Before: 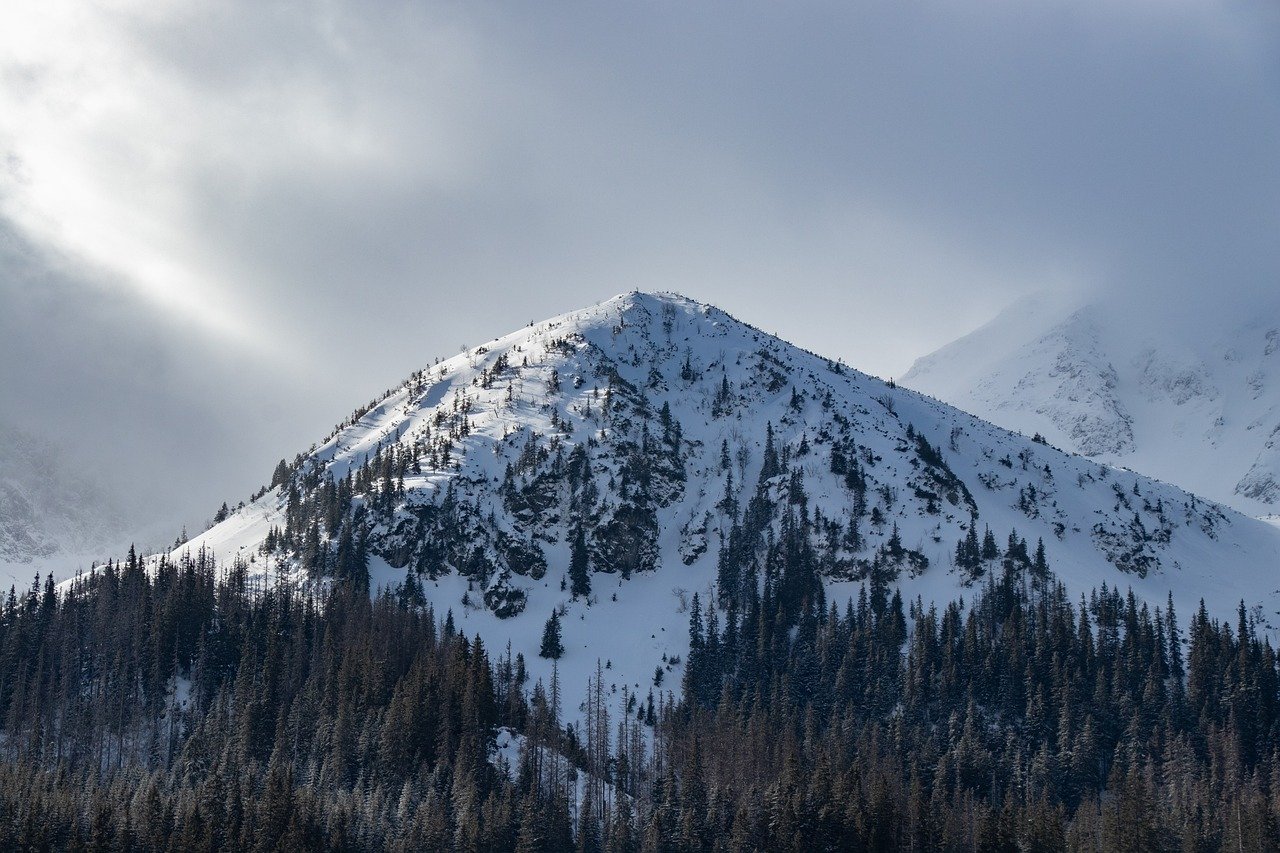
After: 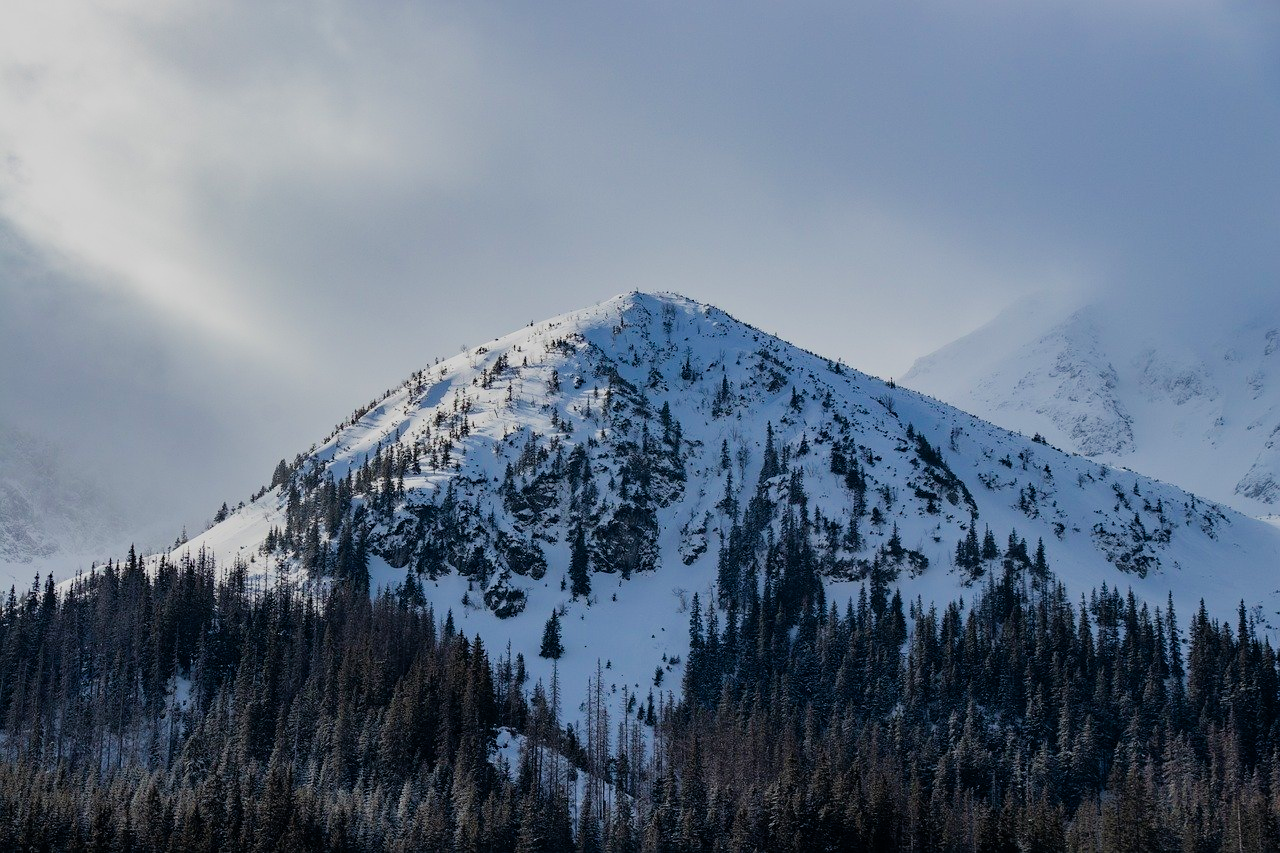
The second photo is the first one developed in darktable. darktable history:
tone equalizer: -7 EV 0.13 EV, smoothing diameter 25%, edges refinement/feathering 10, preserve details guided filter
shadows and highlights: shadows 25, highlights -25
filmic rgb: black relative exposure -7.65 EV, white relative exposure 4.56 EV, hardness 3.61, contrast 1.05
color balance rgb: perceptual saturation grading › global saturation 30%, global vibrance 20%
